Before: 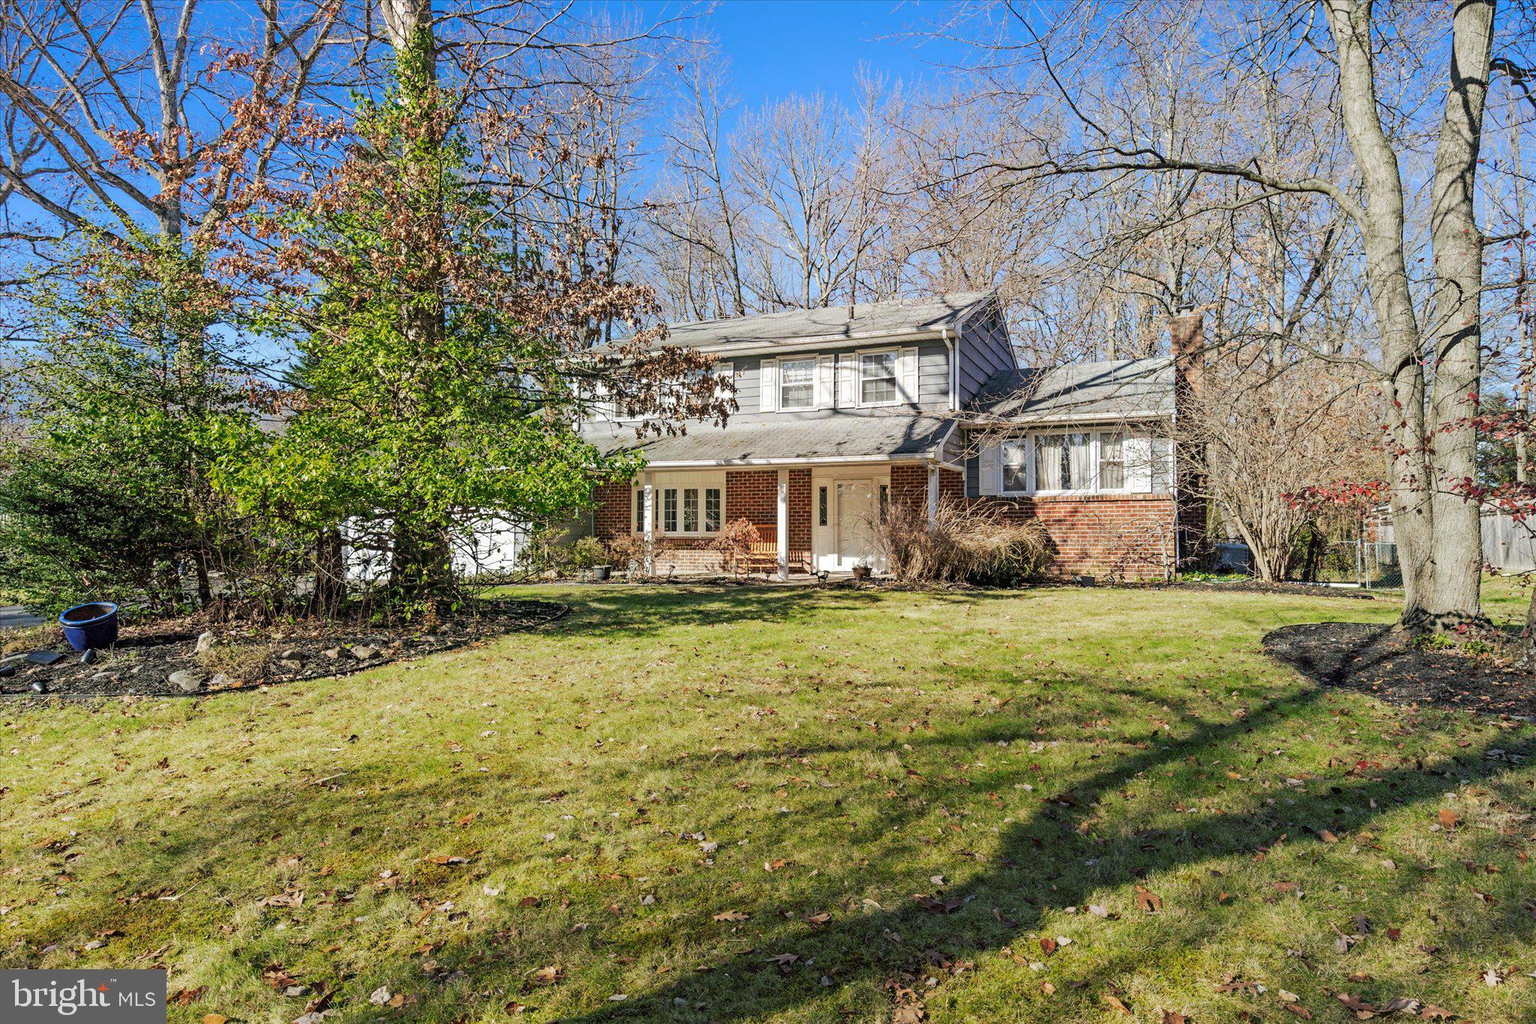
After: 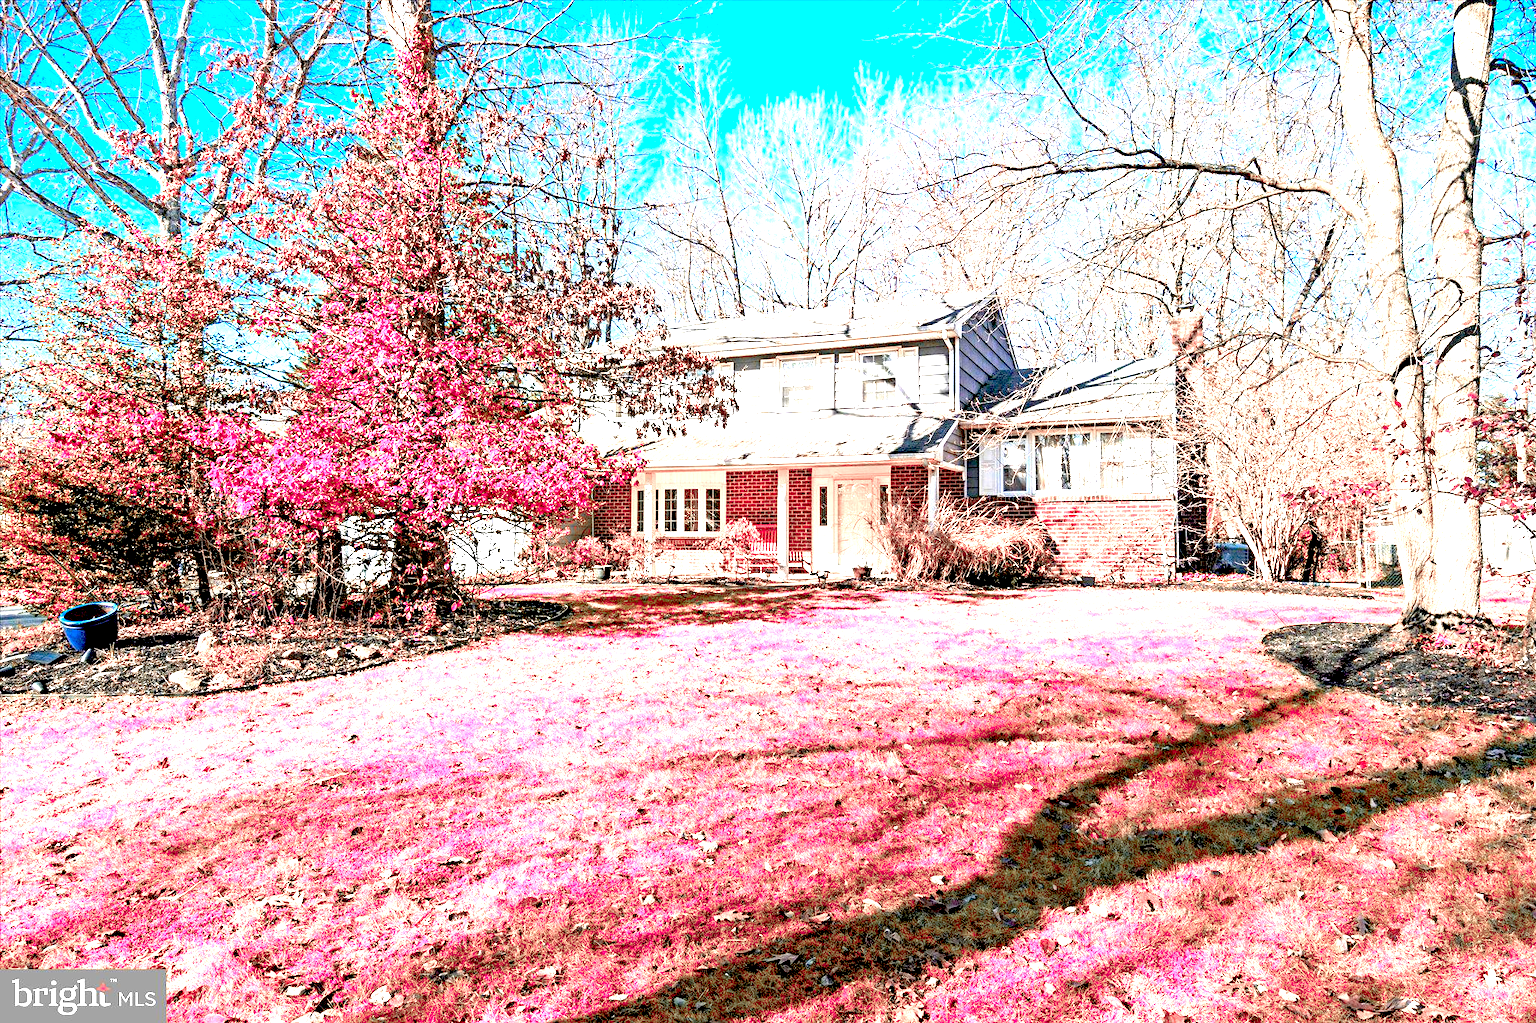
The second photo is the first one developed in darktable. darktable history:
color zones: curves: ch2 [(0, 0.488) (0.143, 0.417) (0.286, 0.212) (0.429, 0.179) (0.571, 0.154) (0.714, 0.415) (0.857, 0.495) (1, 0.488)]
exposure: black level correction 0.015, exposure 1.786 EV, compensate exposure bias true, compensate highlight preservation false
